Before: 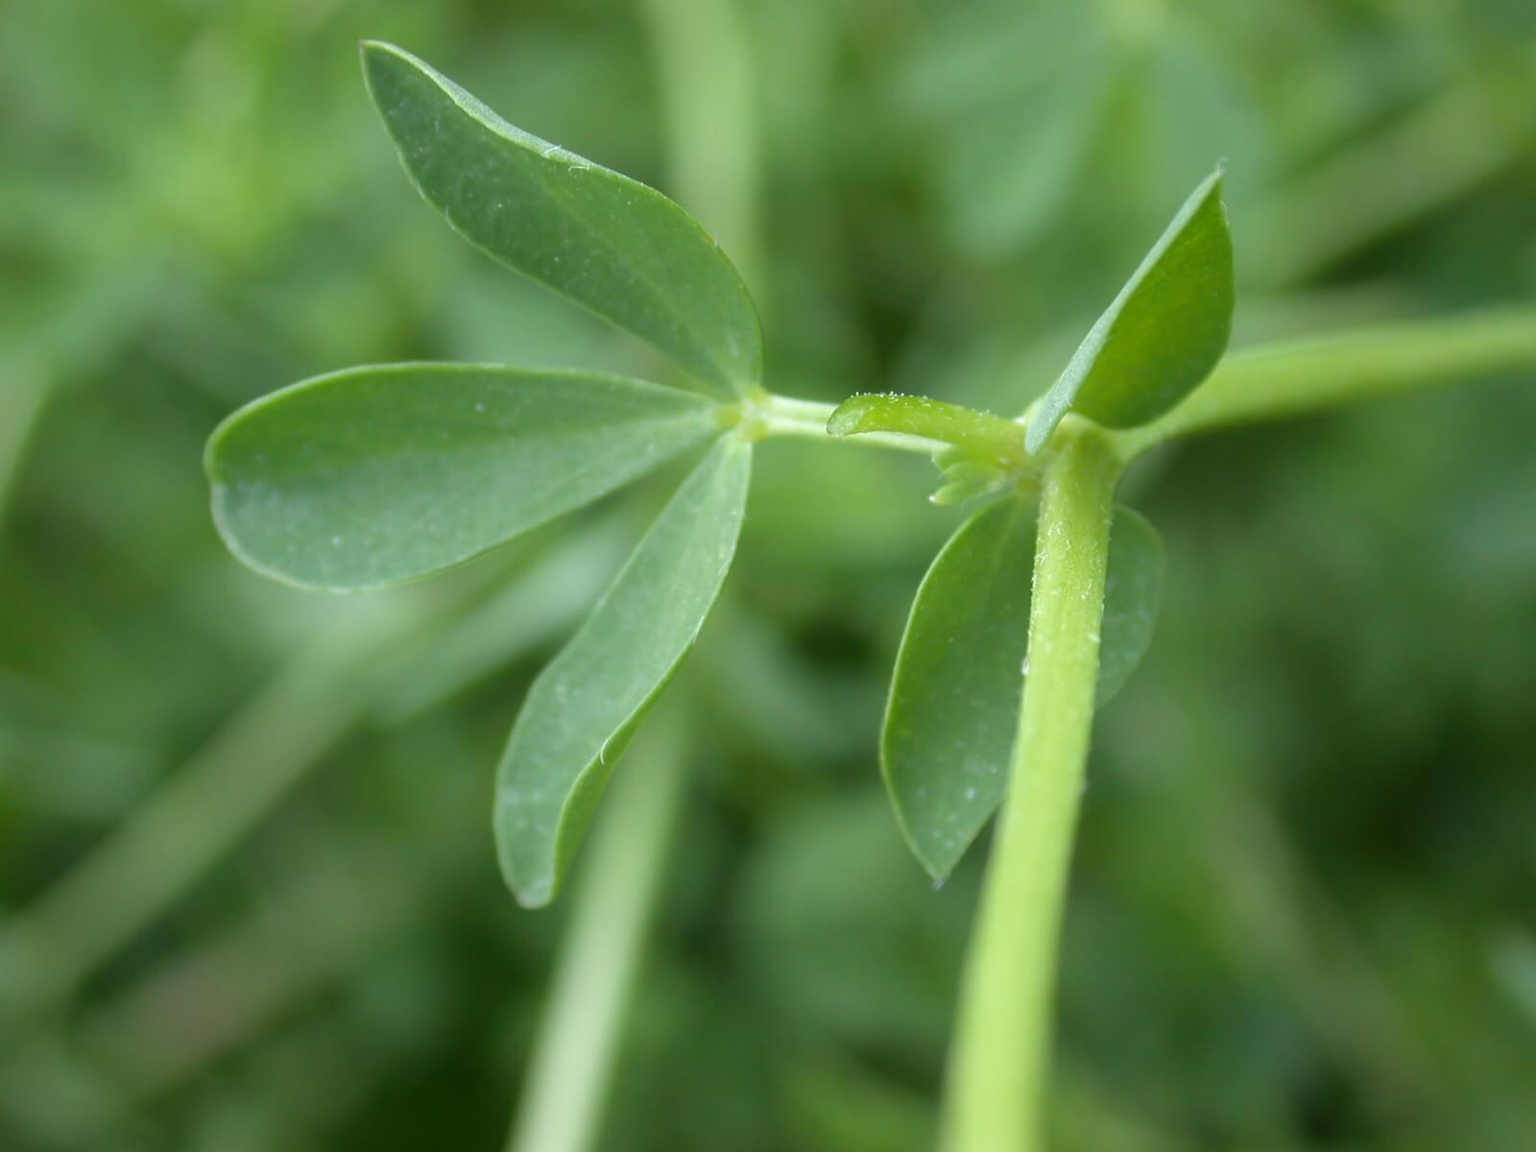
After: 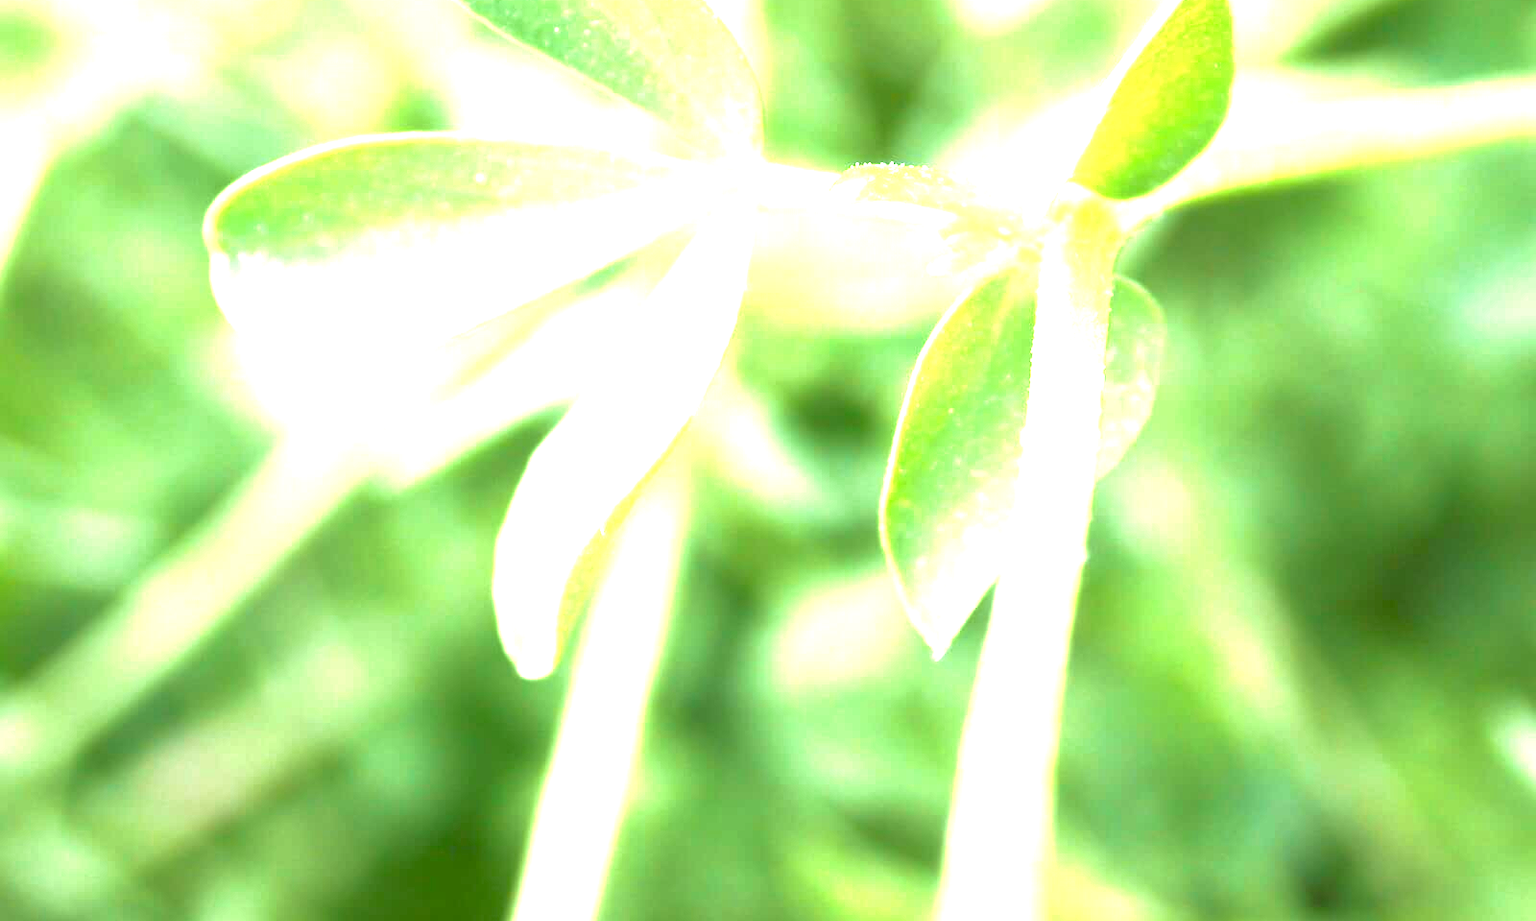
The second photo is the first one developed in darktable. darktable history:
crop and rotate: top 19.948%
velvia: on, module defaults
exposure: black level correction 0.001, exposure 2.636 EV, compensate exposure bias true, compensate highlight preservation false
tone equalizer: -8 EV -0.001 EV, -7 EV 0.002 EV, -6 EV -0.002 EV, -5 EV -0.01 EV, -4 EV -0.077 EV, -3 EV -0.211 EV, -2 EV -0.247 EV, -1 EV 0.089 EV, +0 EV 0.327 EV, edges refinement/feathering 500, mask exposure compensation -1.57 EV, preserve details no
